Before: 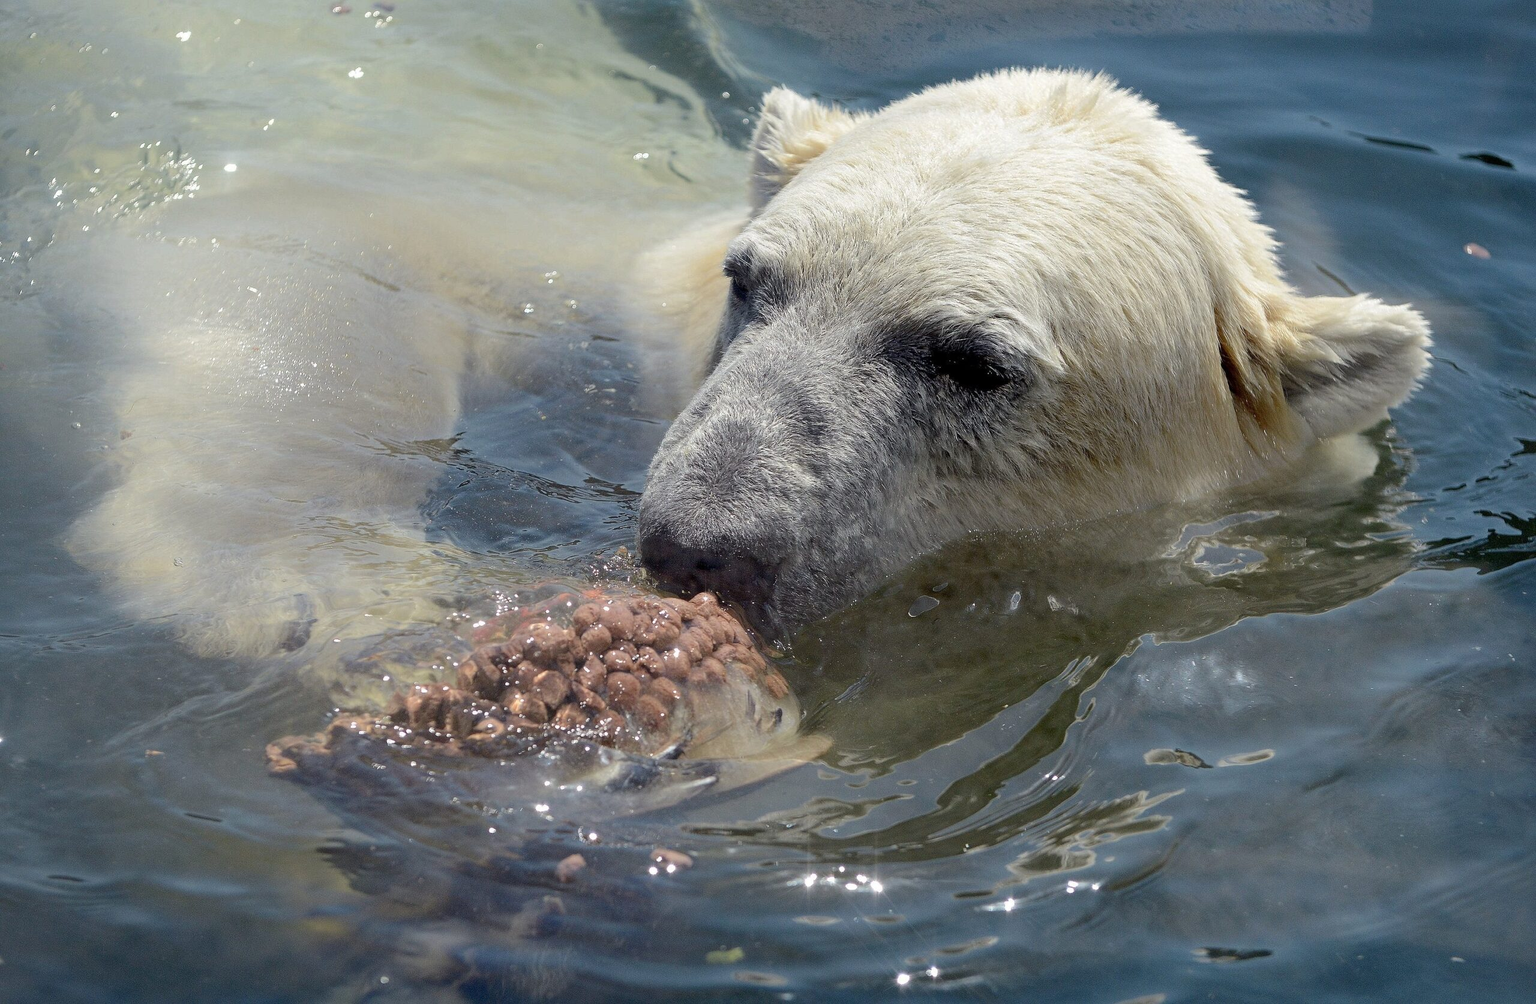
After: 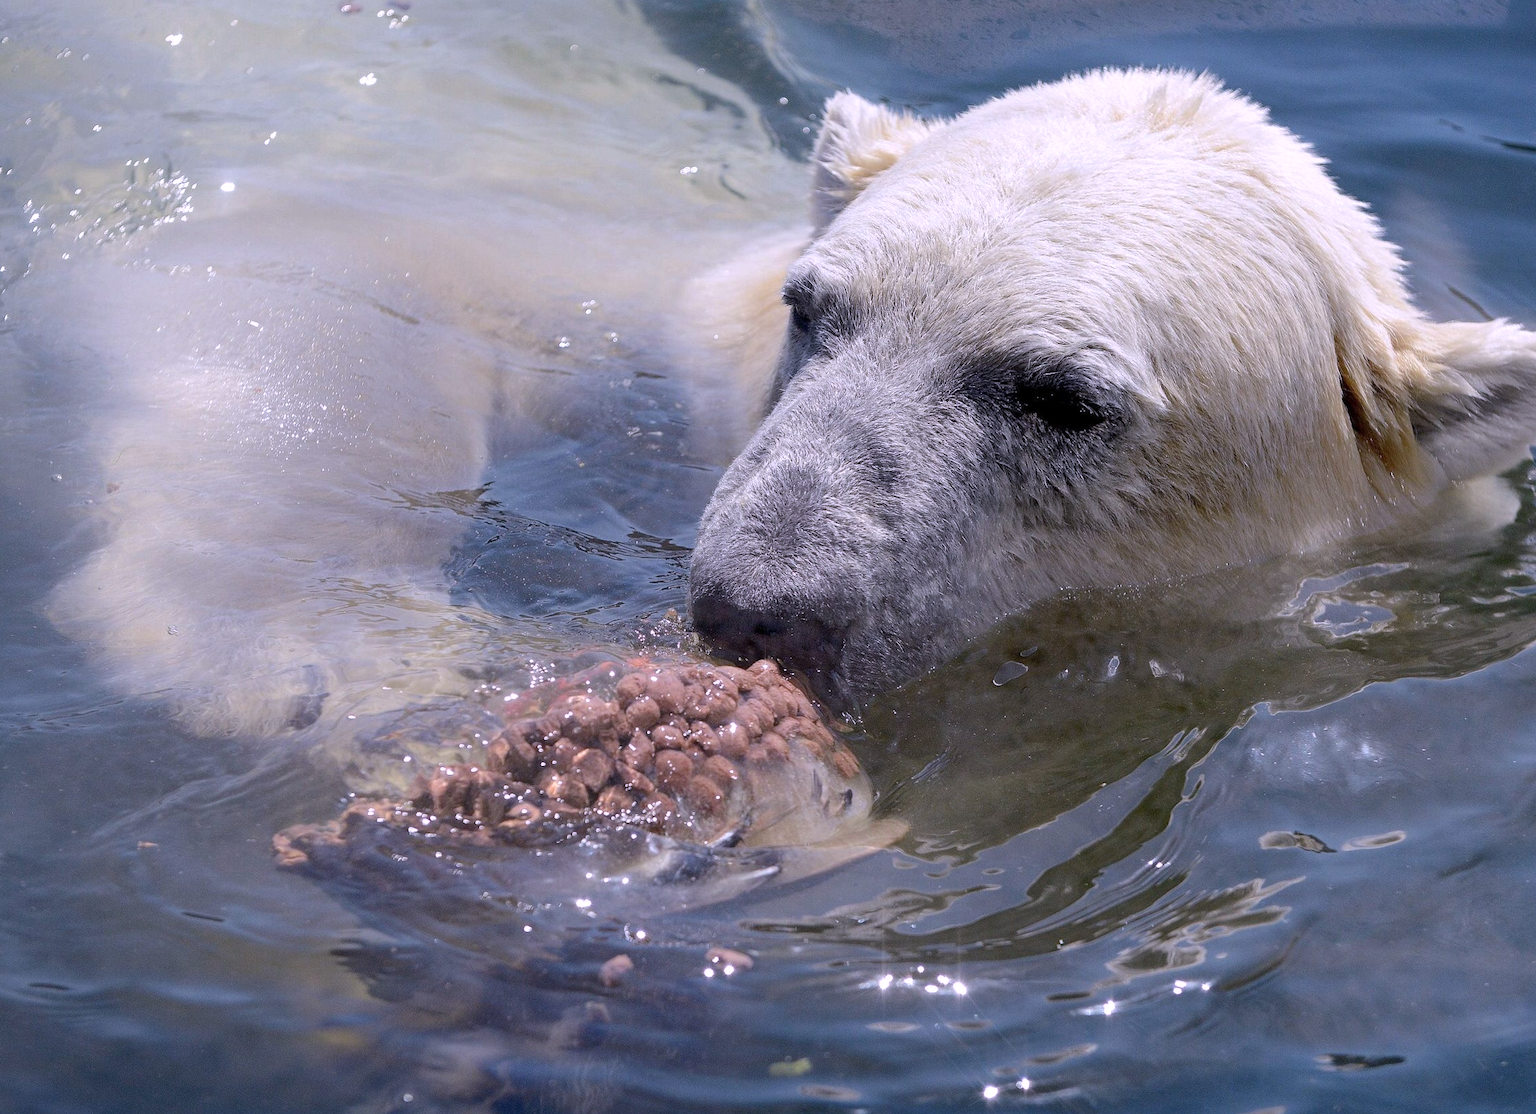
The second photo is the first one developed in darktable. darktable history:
white balance: red 1.042, blue 1.17
crop and rotate: left 1.088%, right 8.807%
rotate and perspective: rotation -0.45°, automatic cropping original format, crop left 0.008, crop right 0.992, crop top 0.012, crop bottom 0.988
